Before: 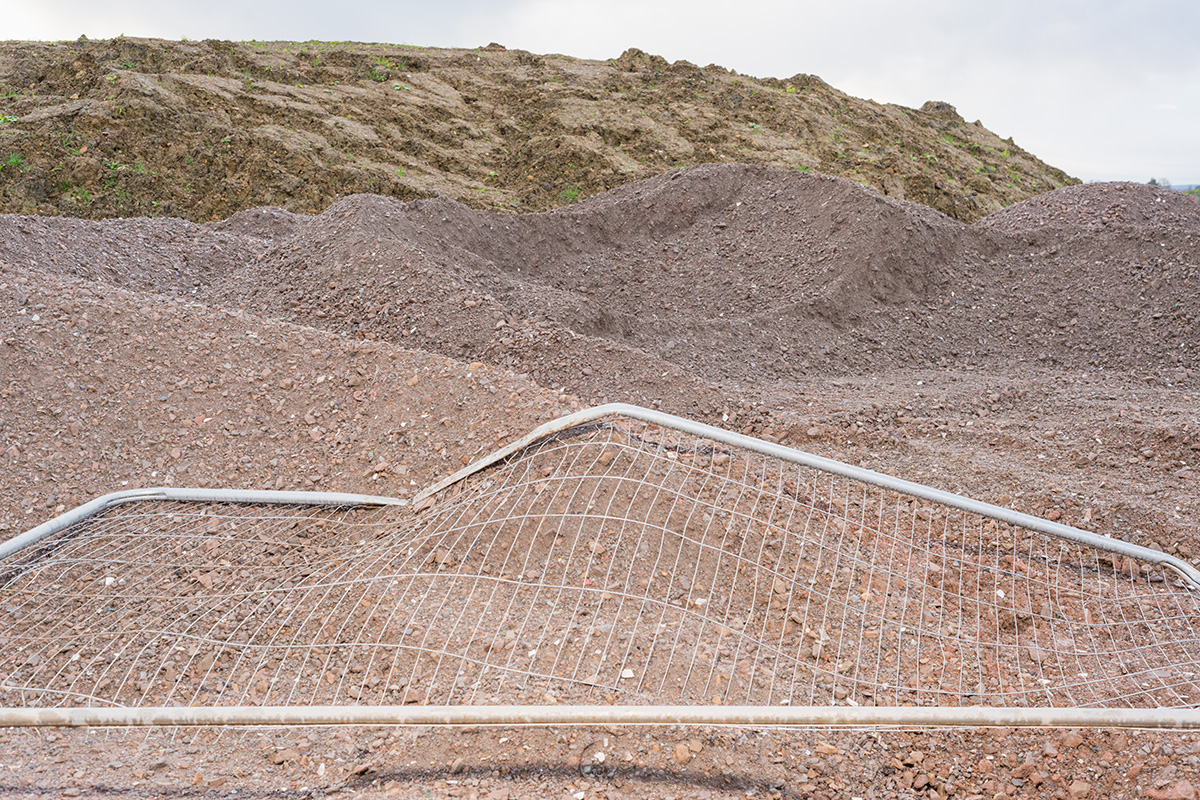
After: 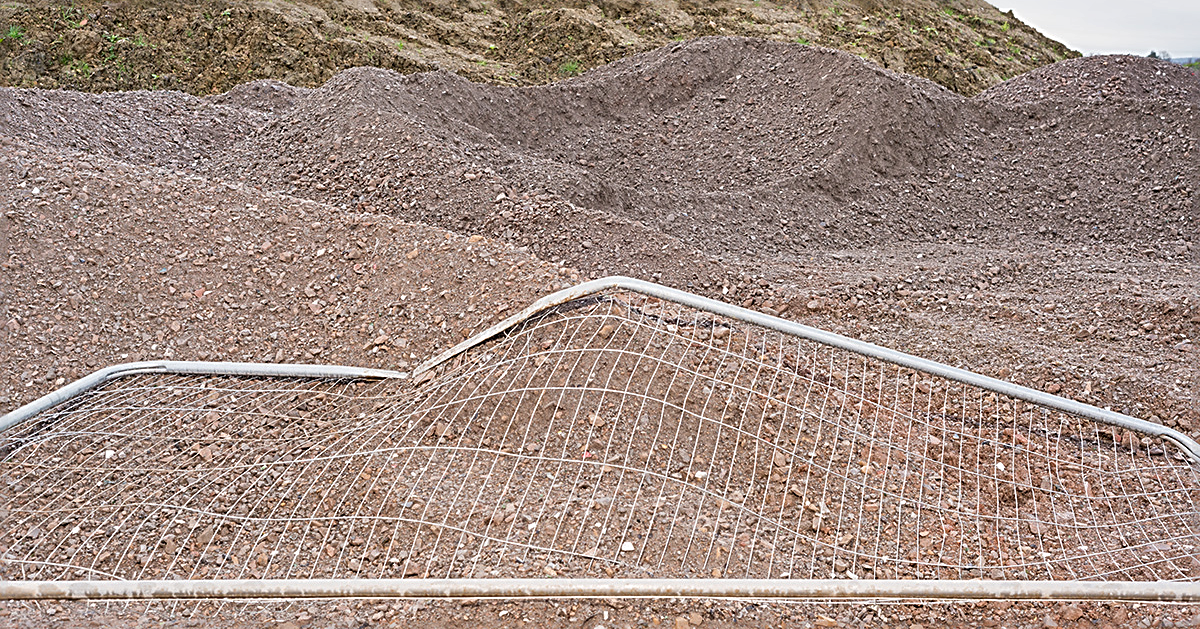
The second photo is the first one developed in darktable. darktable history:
crop and rotate: top 15.966%, bottom 5.347%
sharpen: radius 2.975, amount 0.755
shadows and highlights: radius 118.54, shadows 42.59, highlights -61.59, soften with gaussian
